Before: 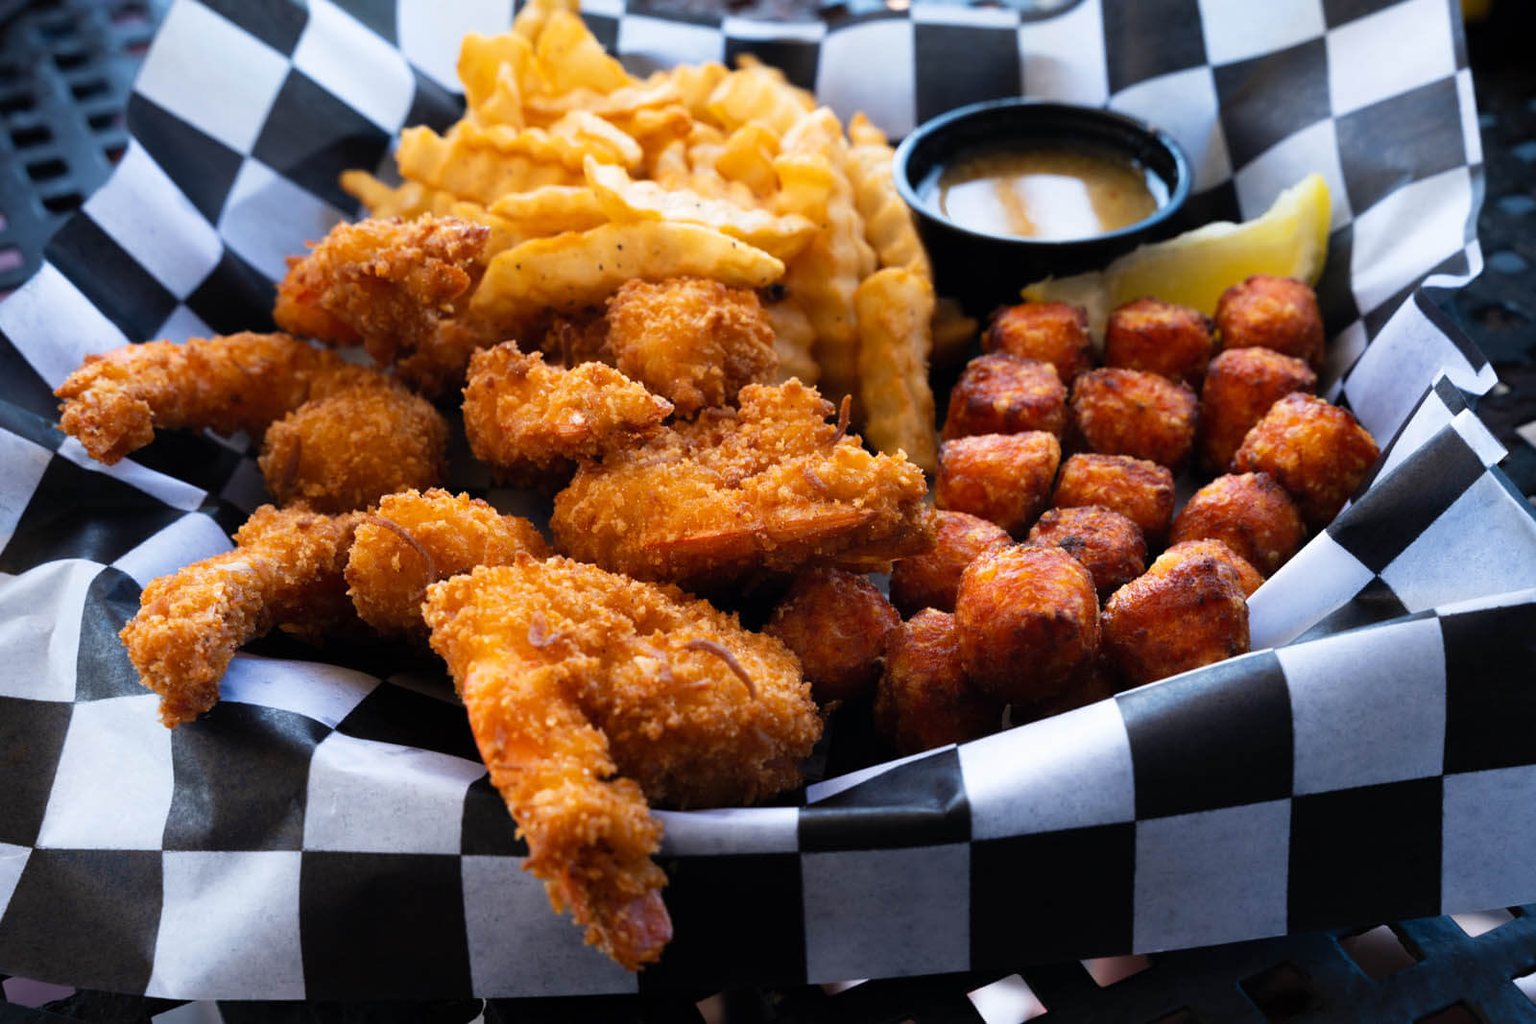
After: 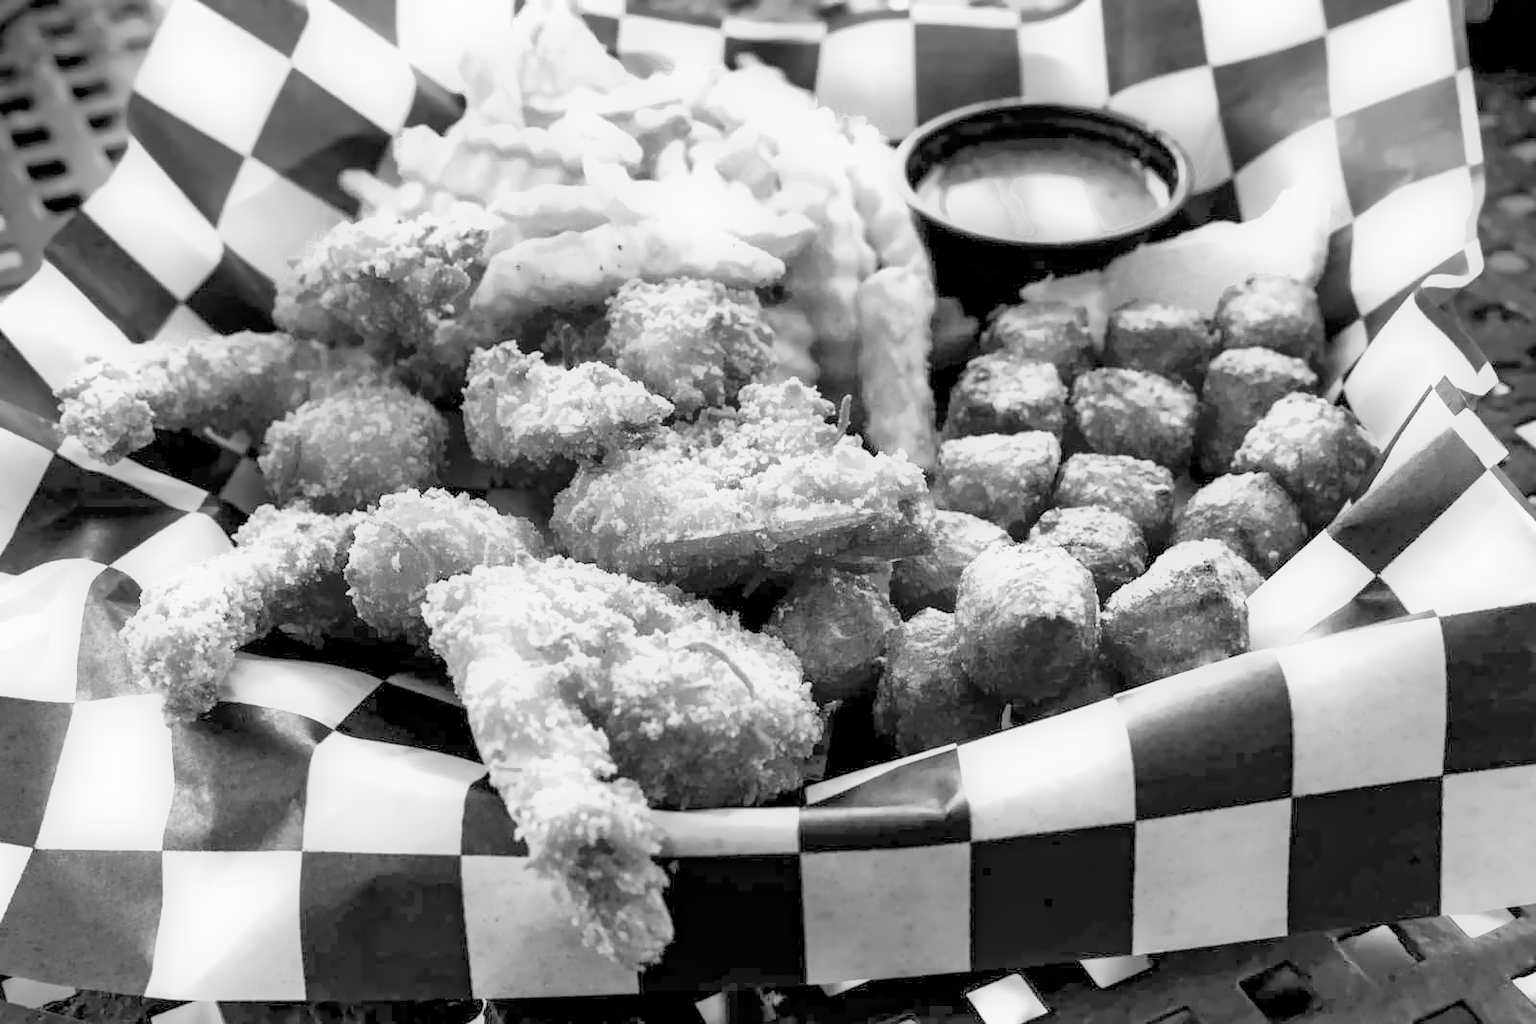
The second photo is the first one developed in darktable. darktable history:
color calibration: illuminant as shot in camera, x 0.358, y 0.373, temperature 4628.91 K
color balance rgb: perceptual saturation grading › global saturation 20%, perceptual saturation grading › highlights -25%, perceptual saturation grading › shadows 25%
denoise (profiled): preserve shadows 1.52, scattering 0.002, a [-1, 0, 0], compensate highlight preservation false
exposure: black level correction 0, exposure 1.379 EV, compensate exposure bias true, compensate highlight preservation false
filmic rgb: black relative exposure -7.65 EV, white relative exposure 4.56 EV, hardness 3.61, contrast 1.05
haze removal: compatibility mode true, adaptive false
highlight reconstruction: on, module defaults
hot pixels: on, module defaults
lens correction: scale 1, crop 1, focal 16, aperture 5.6, distance 1000, camera "Canon EOS RP", lens "Canon RF 16mm F2.8 STM"
white balance: red 2.229, blue 1.46
velvia: on, module defaults
monochrome "hmm": a -11.7, b 1.62, size 0.5, highlights 0.38
local contrast "155 XBW": shadows 185%, detail 225%
shadows and highlights: shadows 30
